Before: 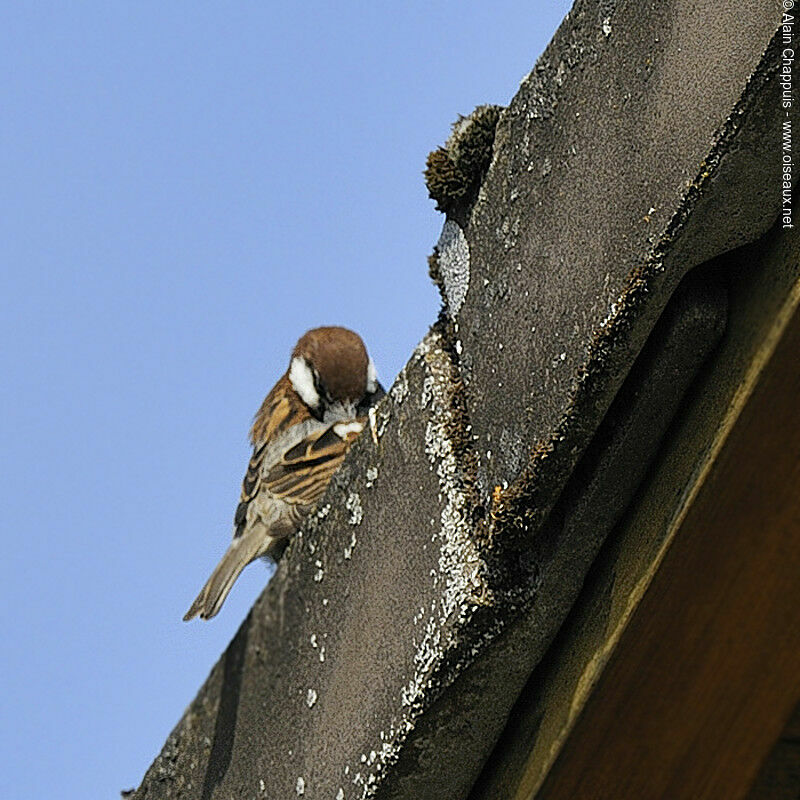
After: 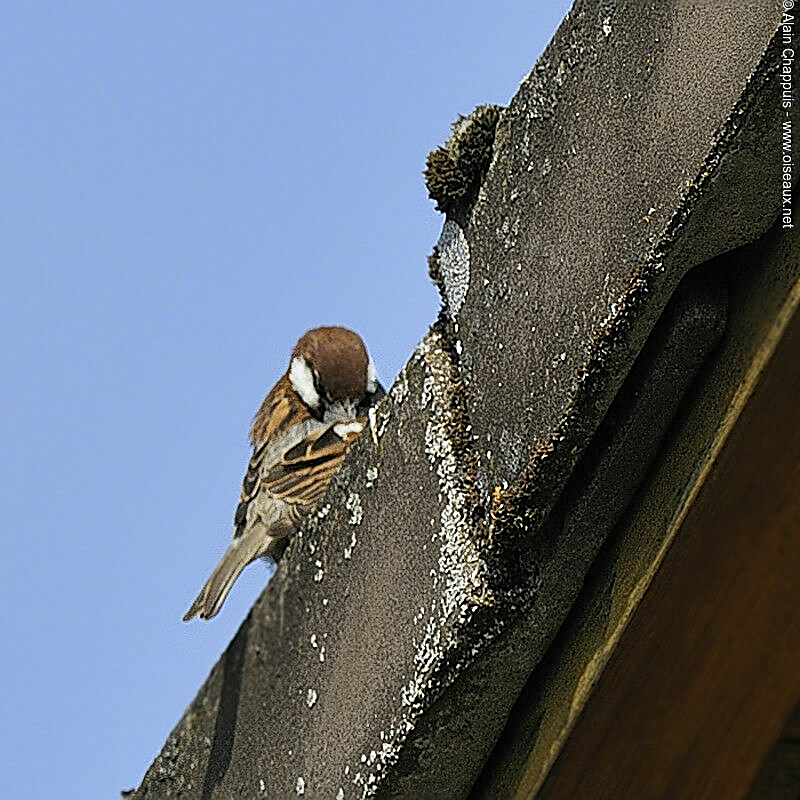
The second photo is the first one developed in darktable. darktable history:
color calibration: illuminant same as pipeline (D50), adaptation none (bypass), gamut compression 1.72
sharpen: radius 1.967
